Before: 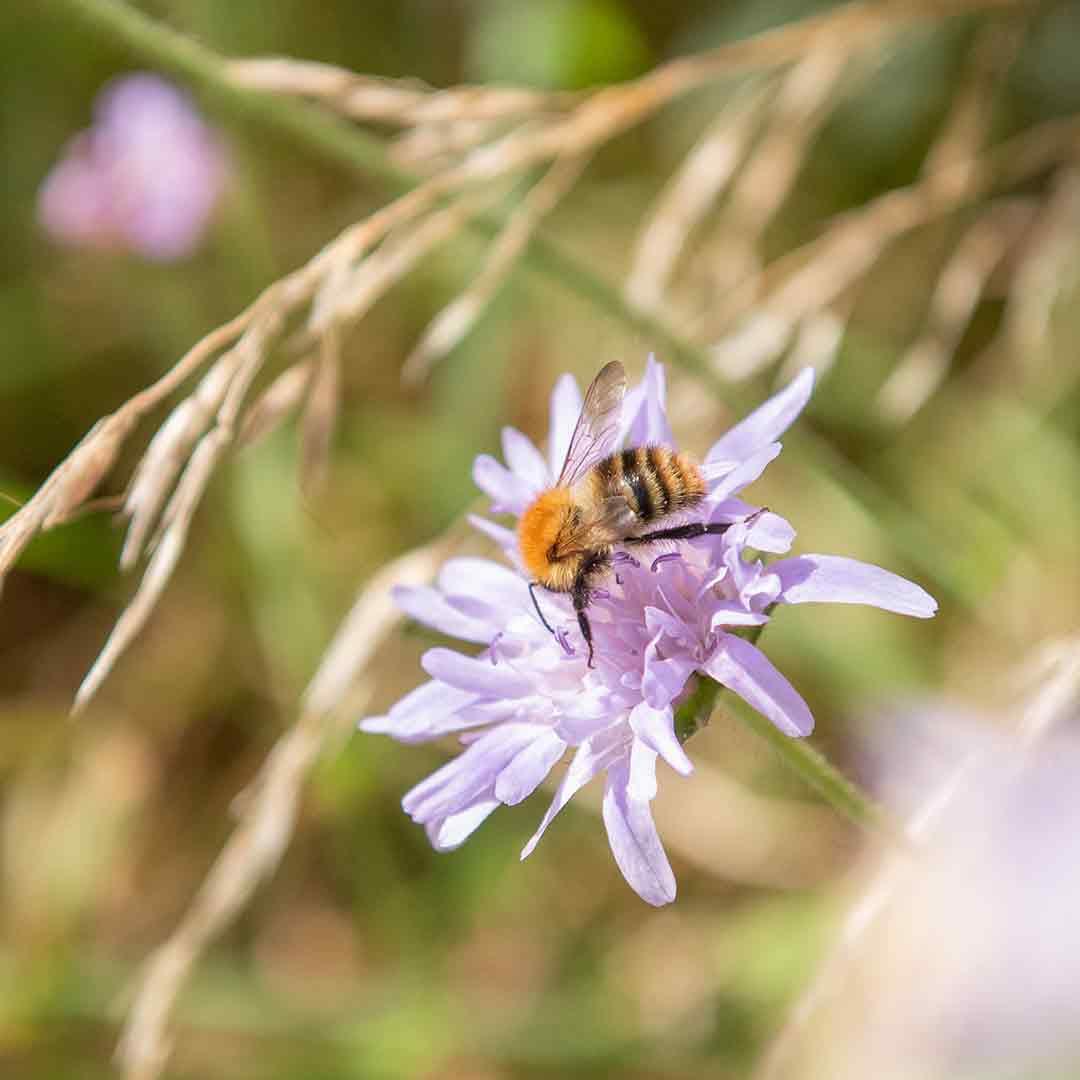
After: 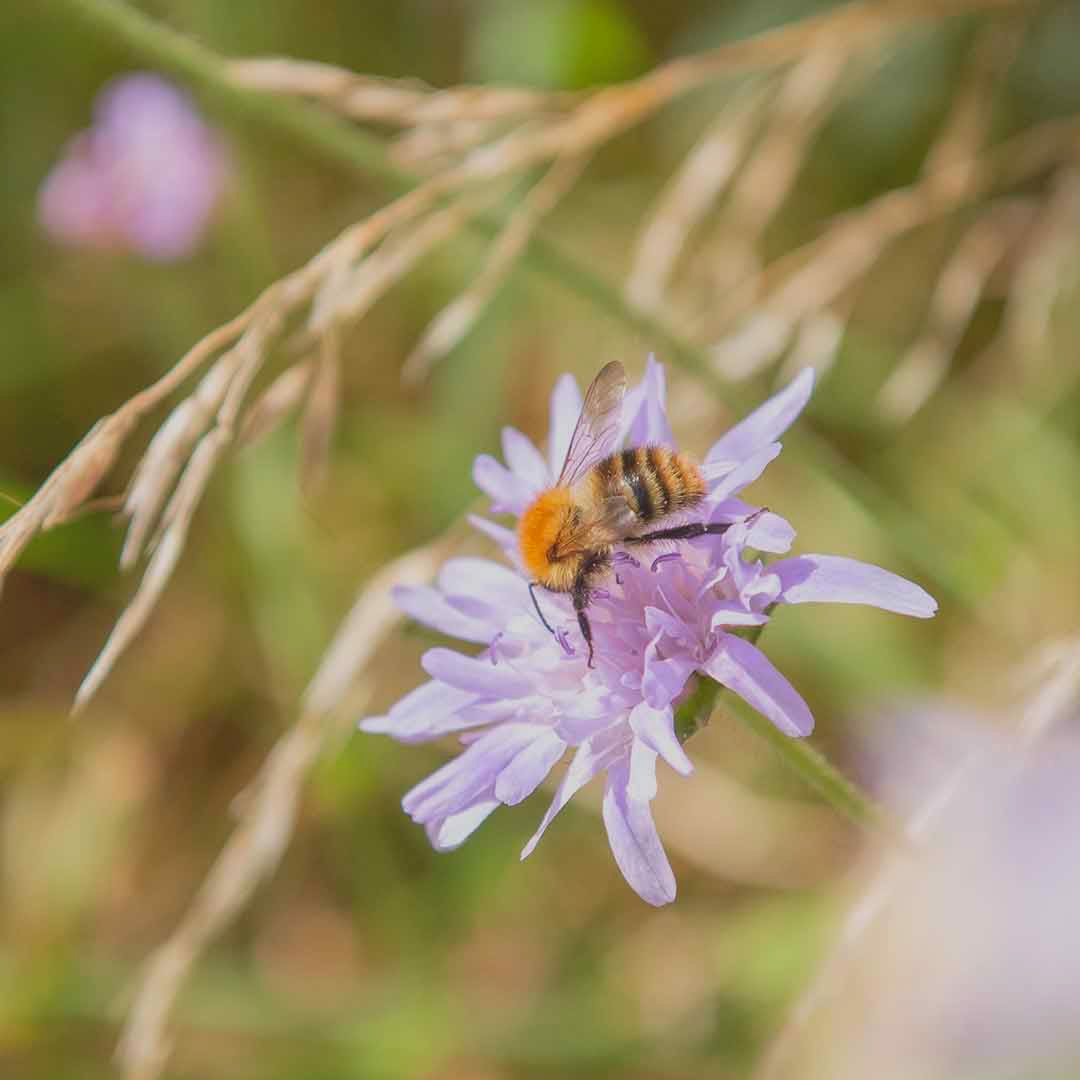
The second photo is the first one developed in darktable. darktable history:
contrast brightness saturation: contrast -0.275
